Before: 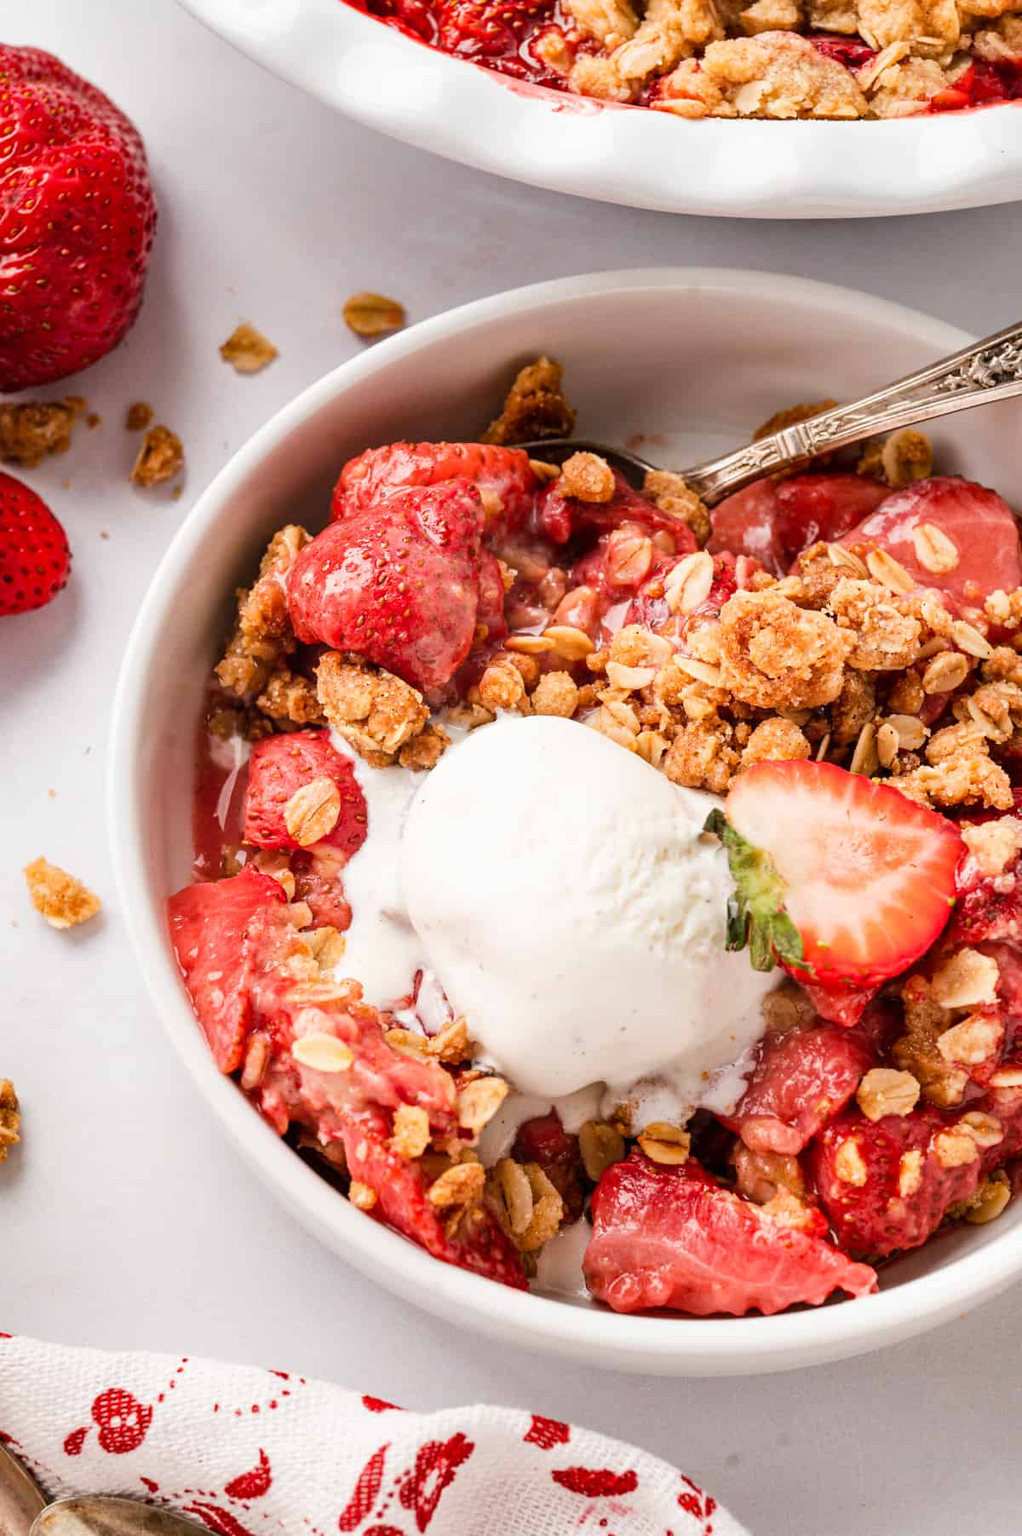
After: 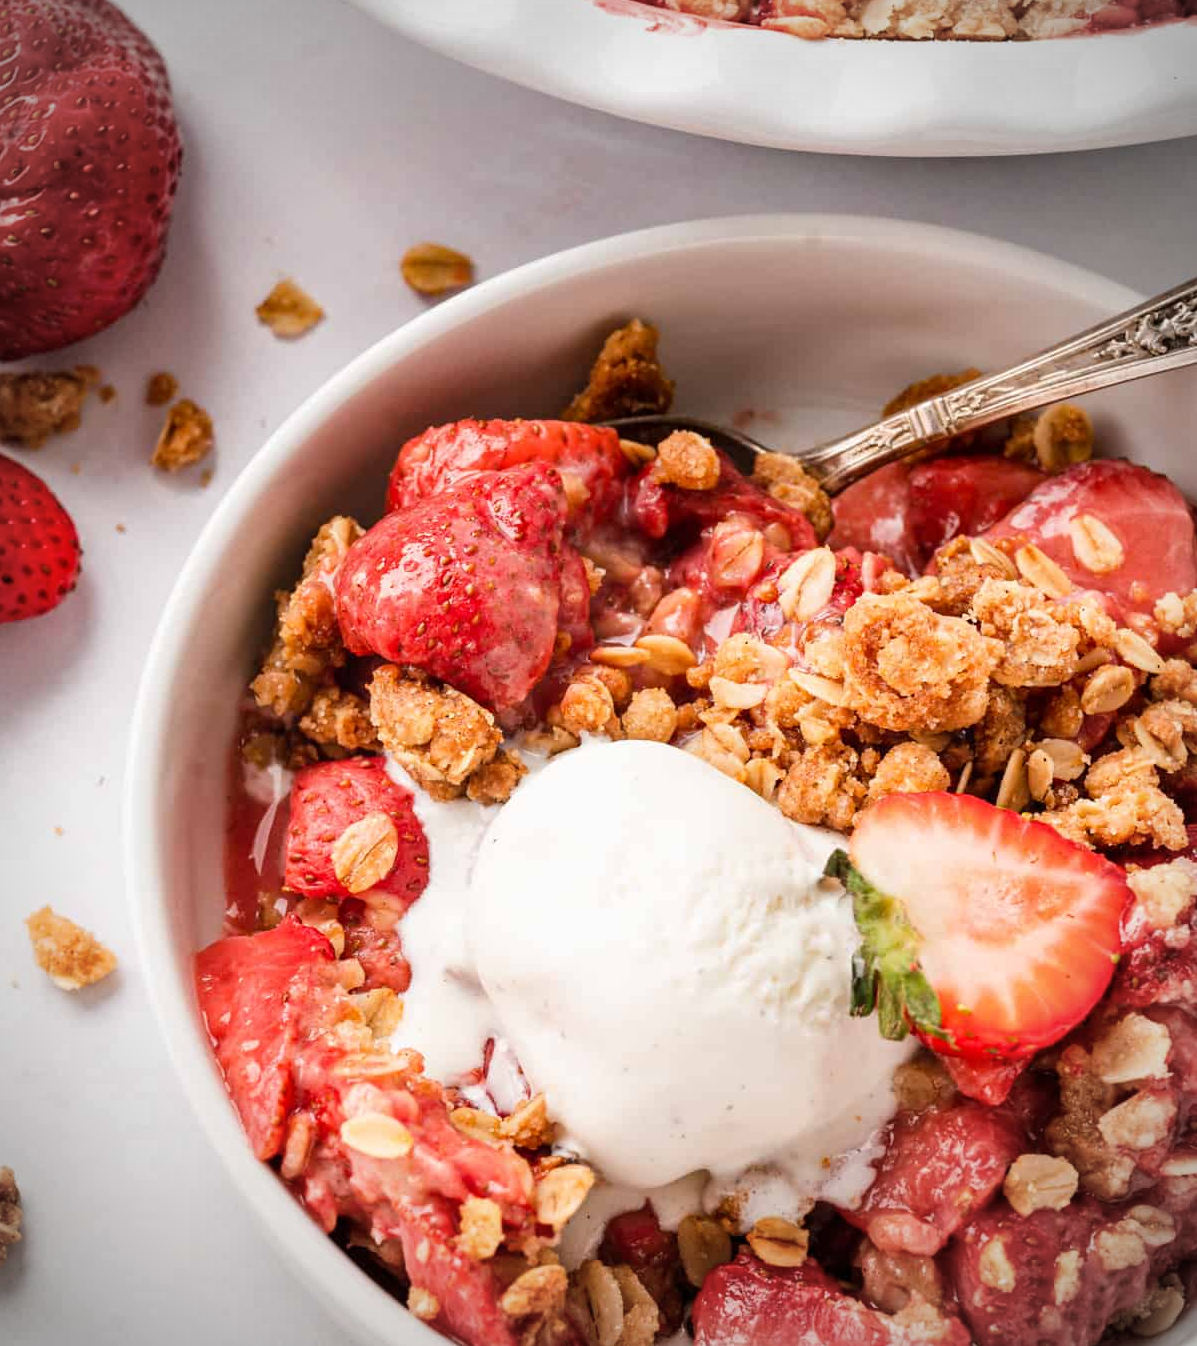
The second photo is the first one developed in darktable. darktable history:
vignetting: fall-off radius 45.6%, unbound false
crop: left 0.212%, top 5.565%, bottom 19.73%
